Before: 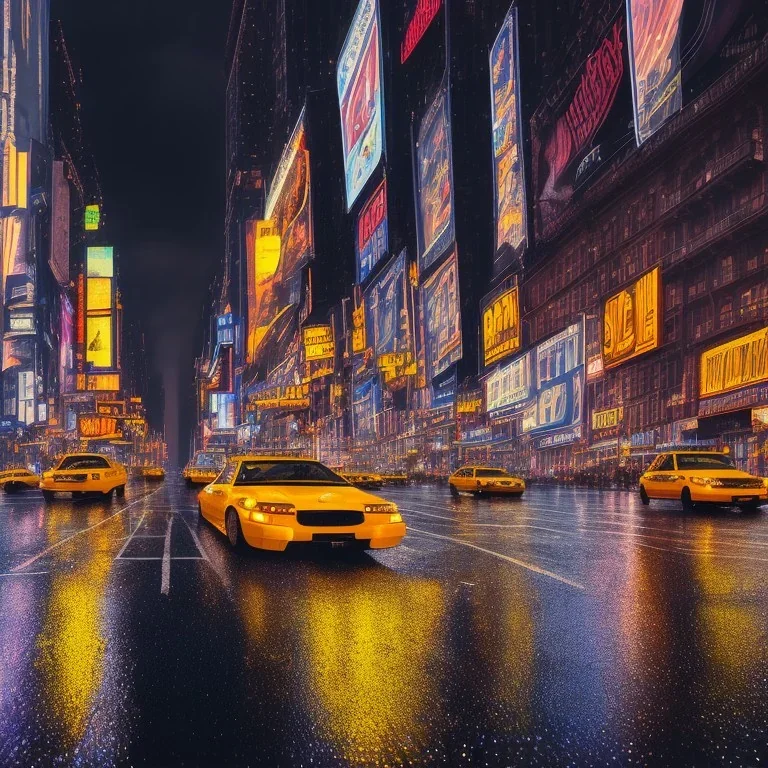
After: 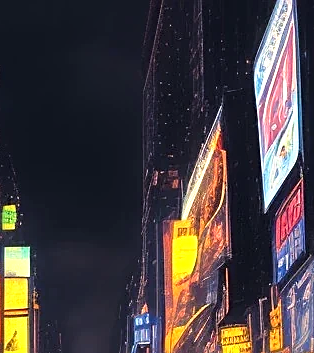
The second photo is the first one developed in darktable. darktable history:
crop and rotate: left 10.908%, top 0.096%, right 48.167%, bottom 53.891%
tone equalizer: -8 EV -0.78 EV, -7 EV -0.693 EV, -6 EV -0.637 EV, -5 EV -0.387 EV, -3 EV 0.394 EV, -2 EV 0.6 EV, -1 EV 0.694 EV, +0 EV 0.766 EV
sharpen: on, module defaults
